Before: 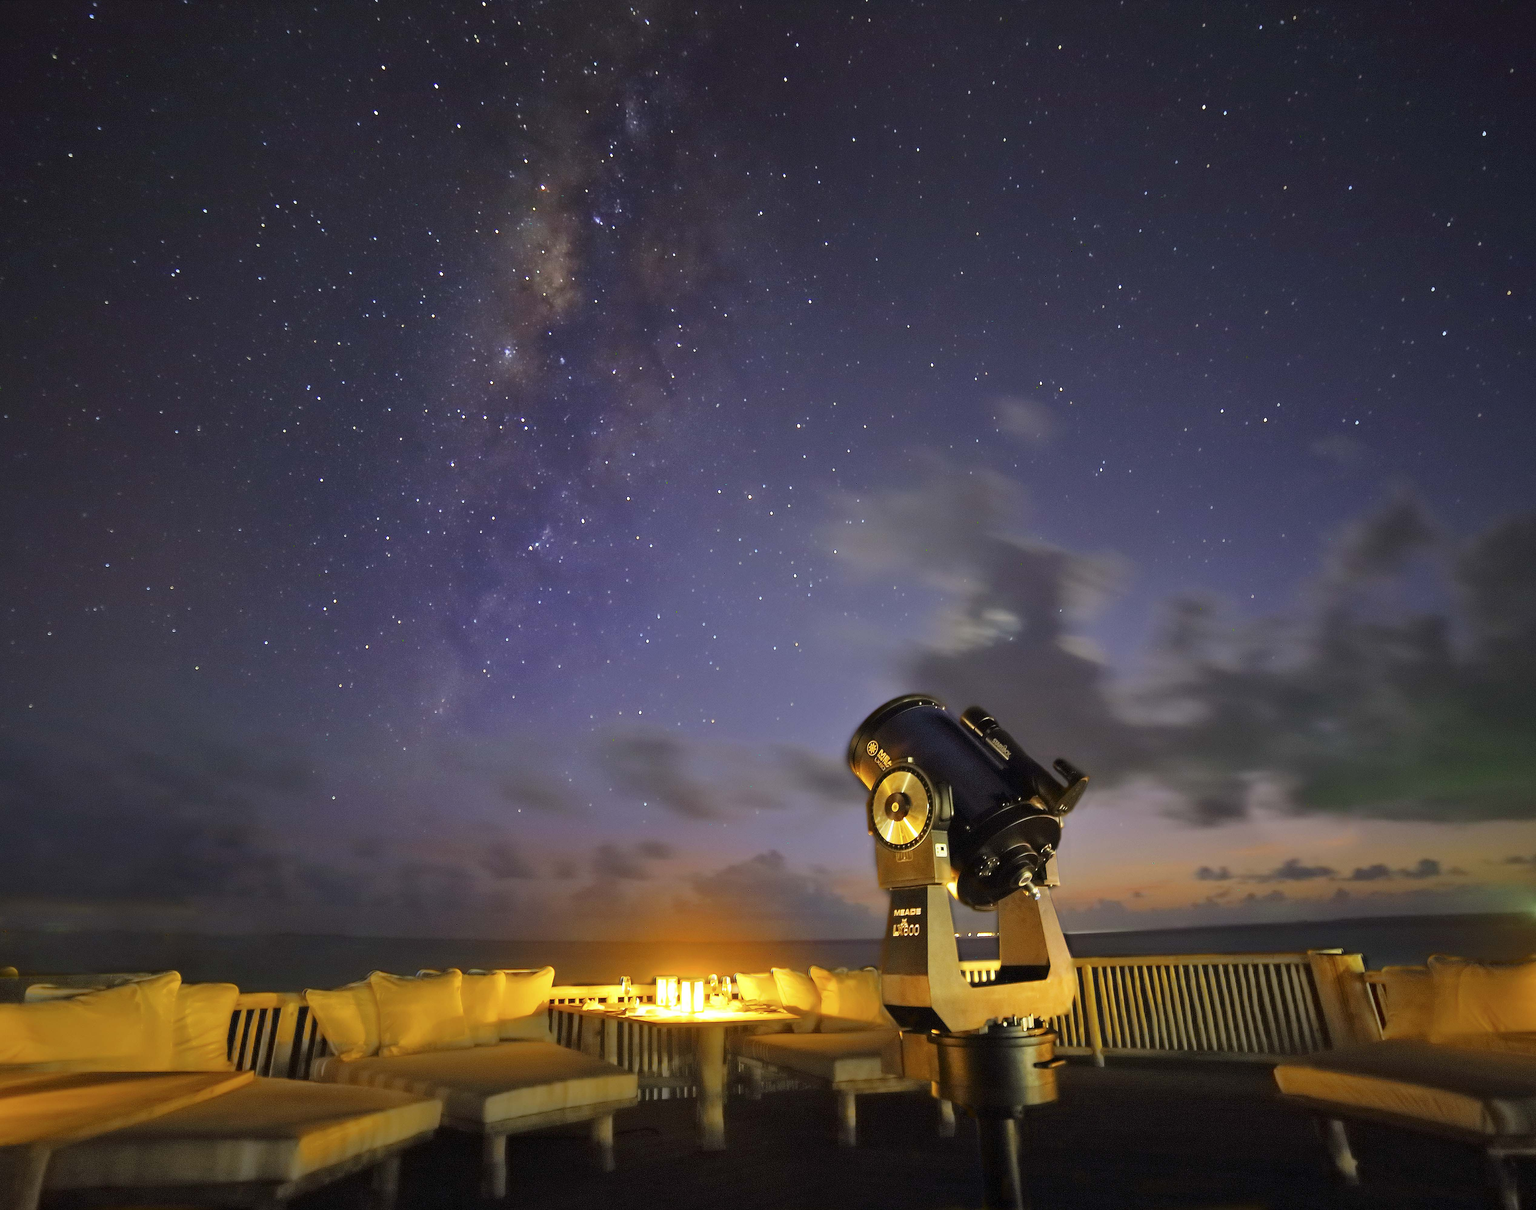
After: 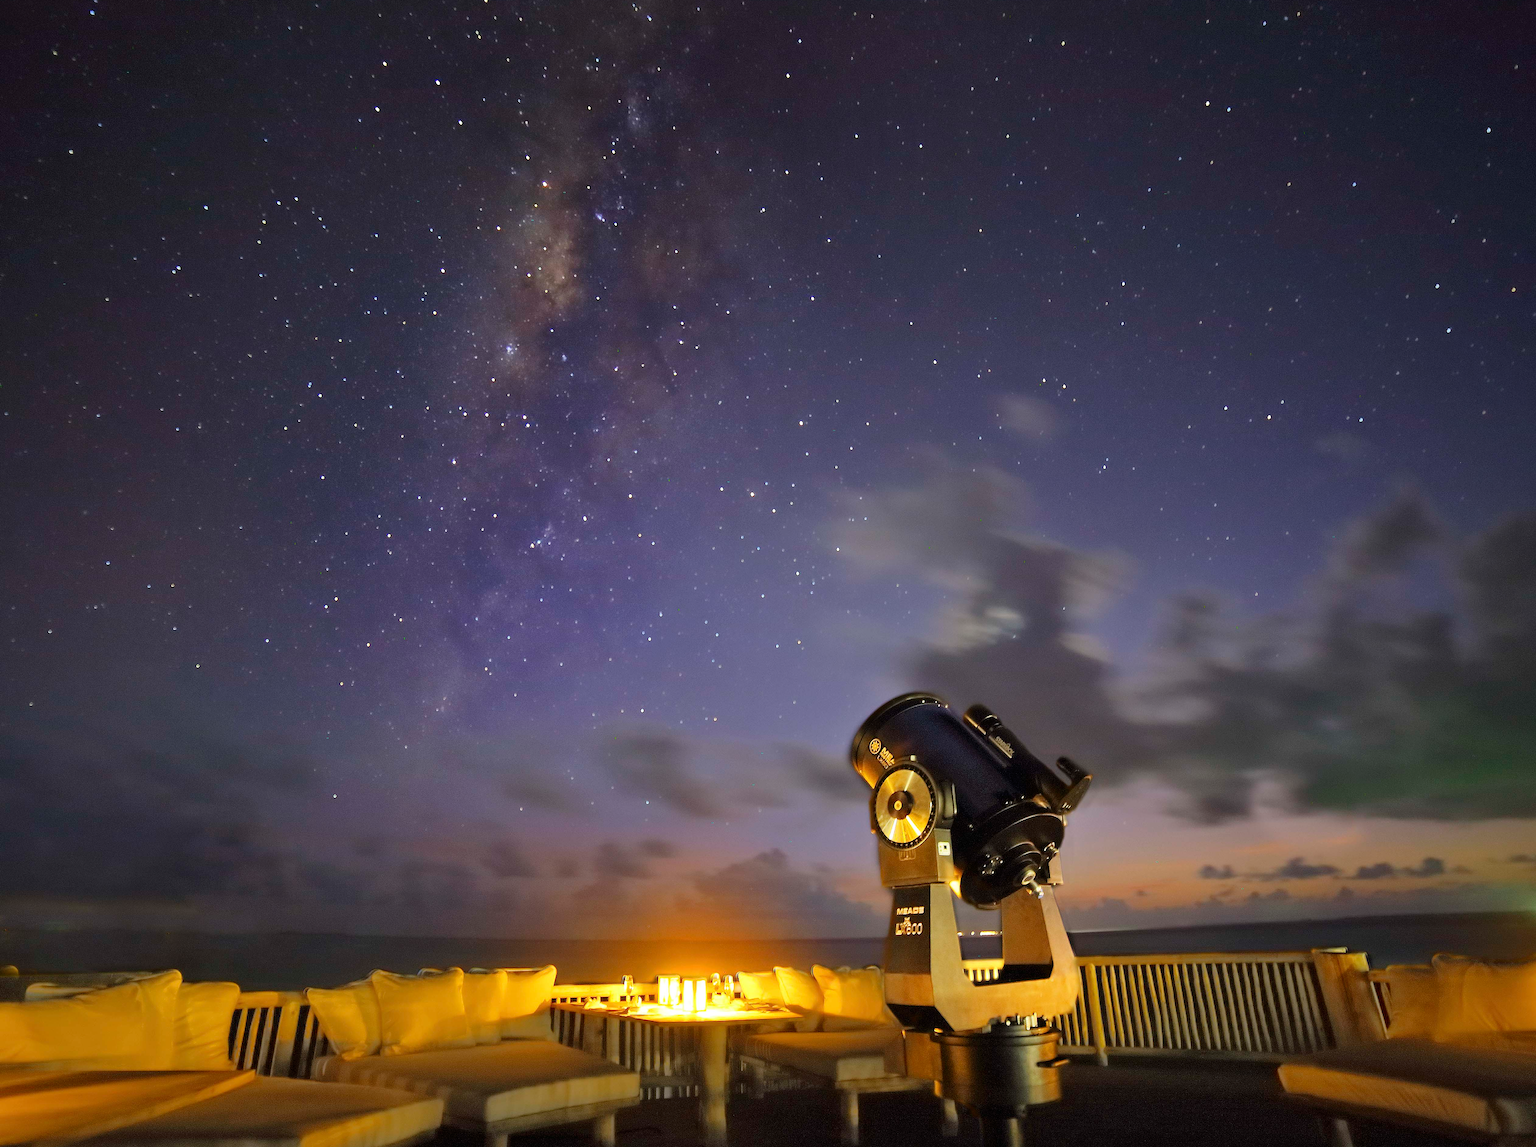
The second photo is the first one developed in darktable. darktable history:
crop: top 0.359%, right 0.261%, bottom 5.064%
